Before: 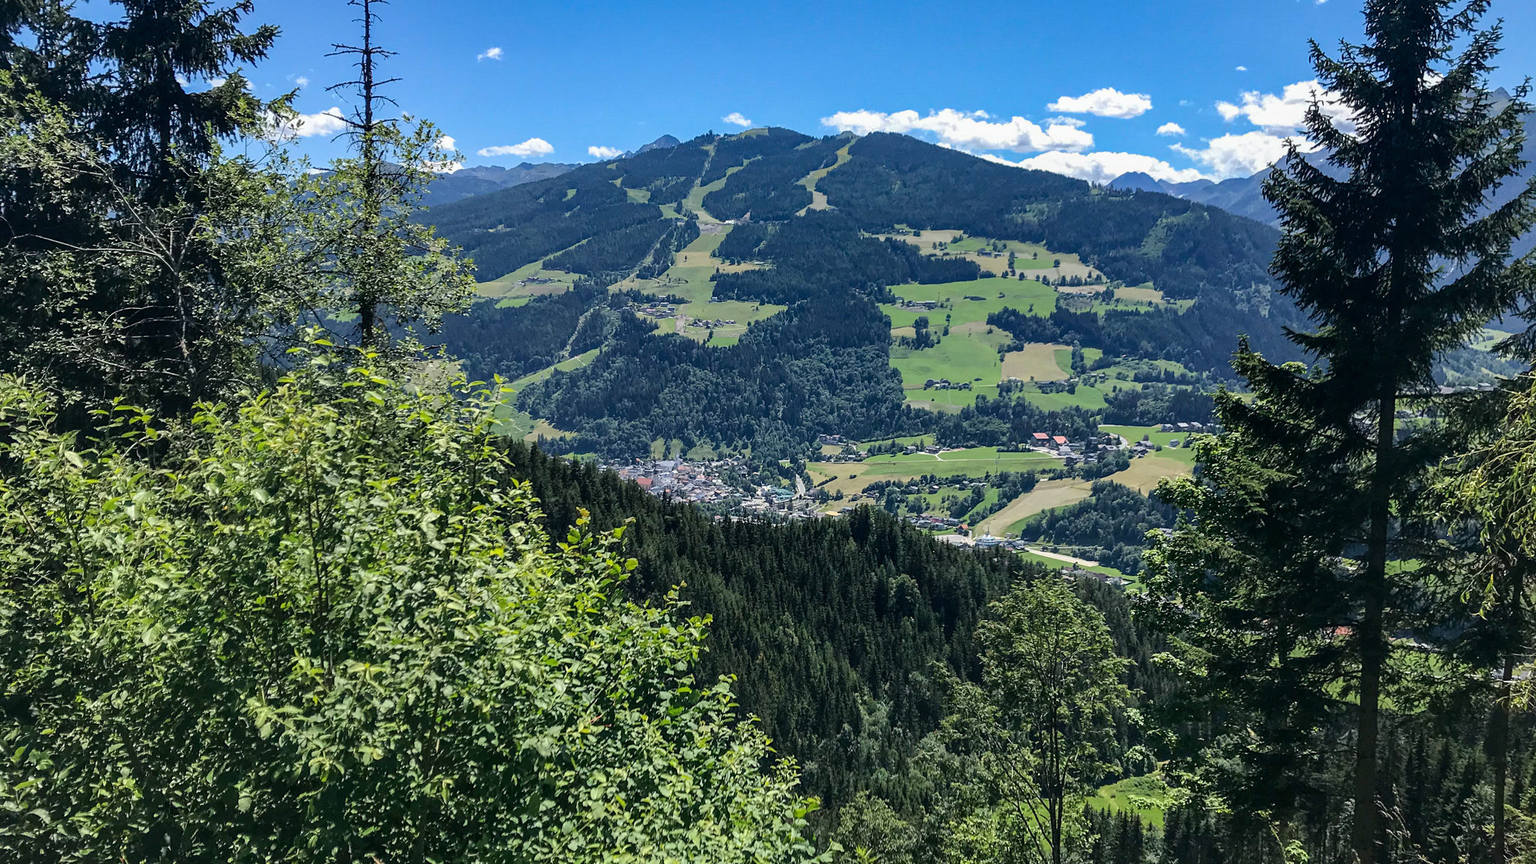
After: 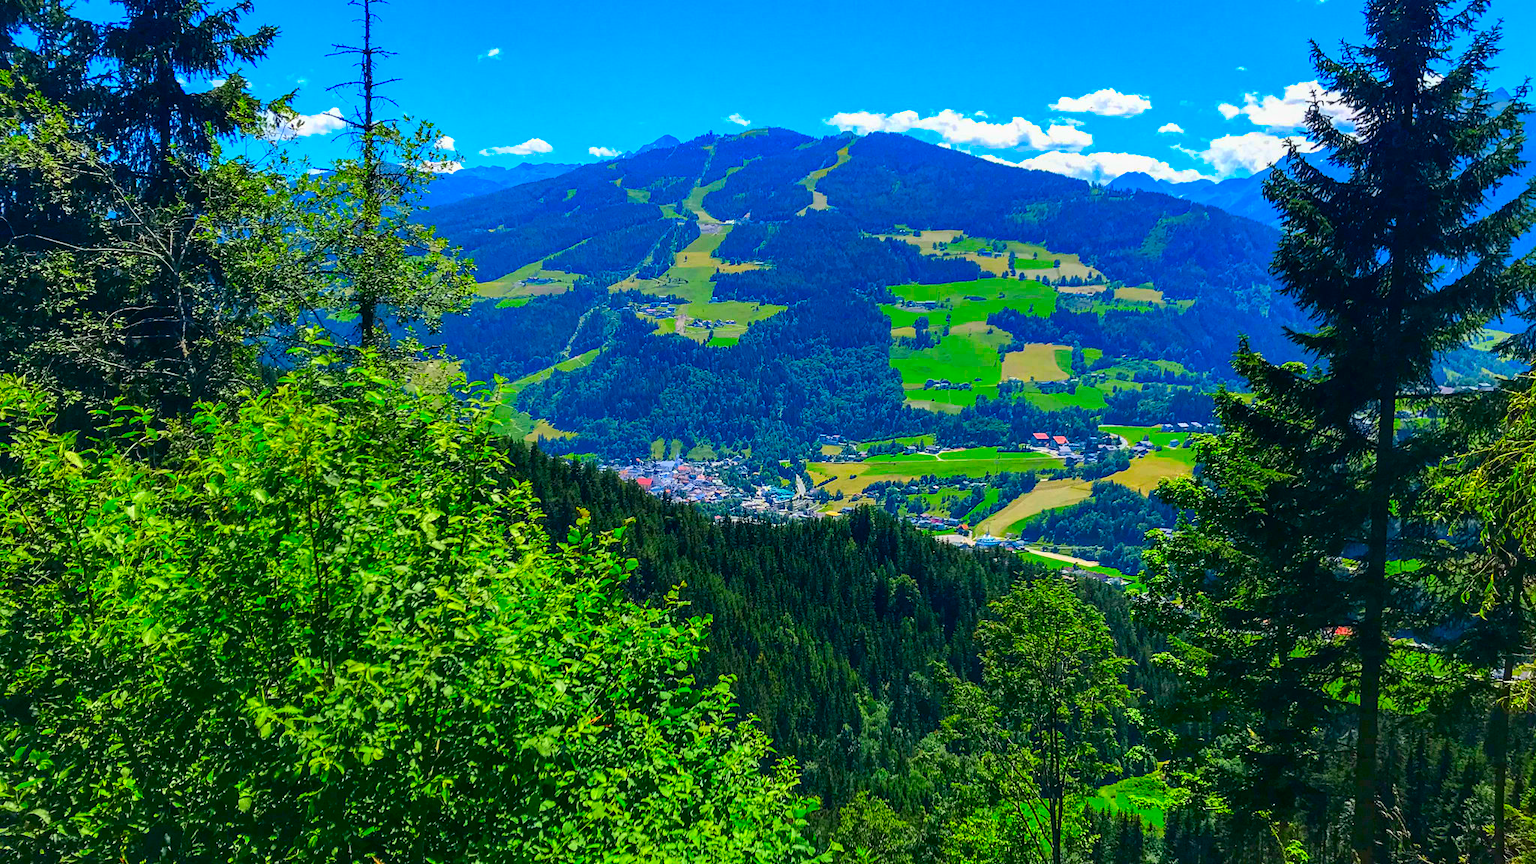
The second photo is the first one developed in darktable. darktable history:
color correction: highlights b* -0.009, saturation 2.99
